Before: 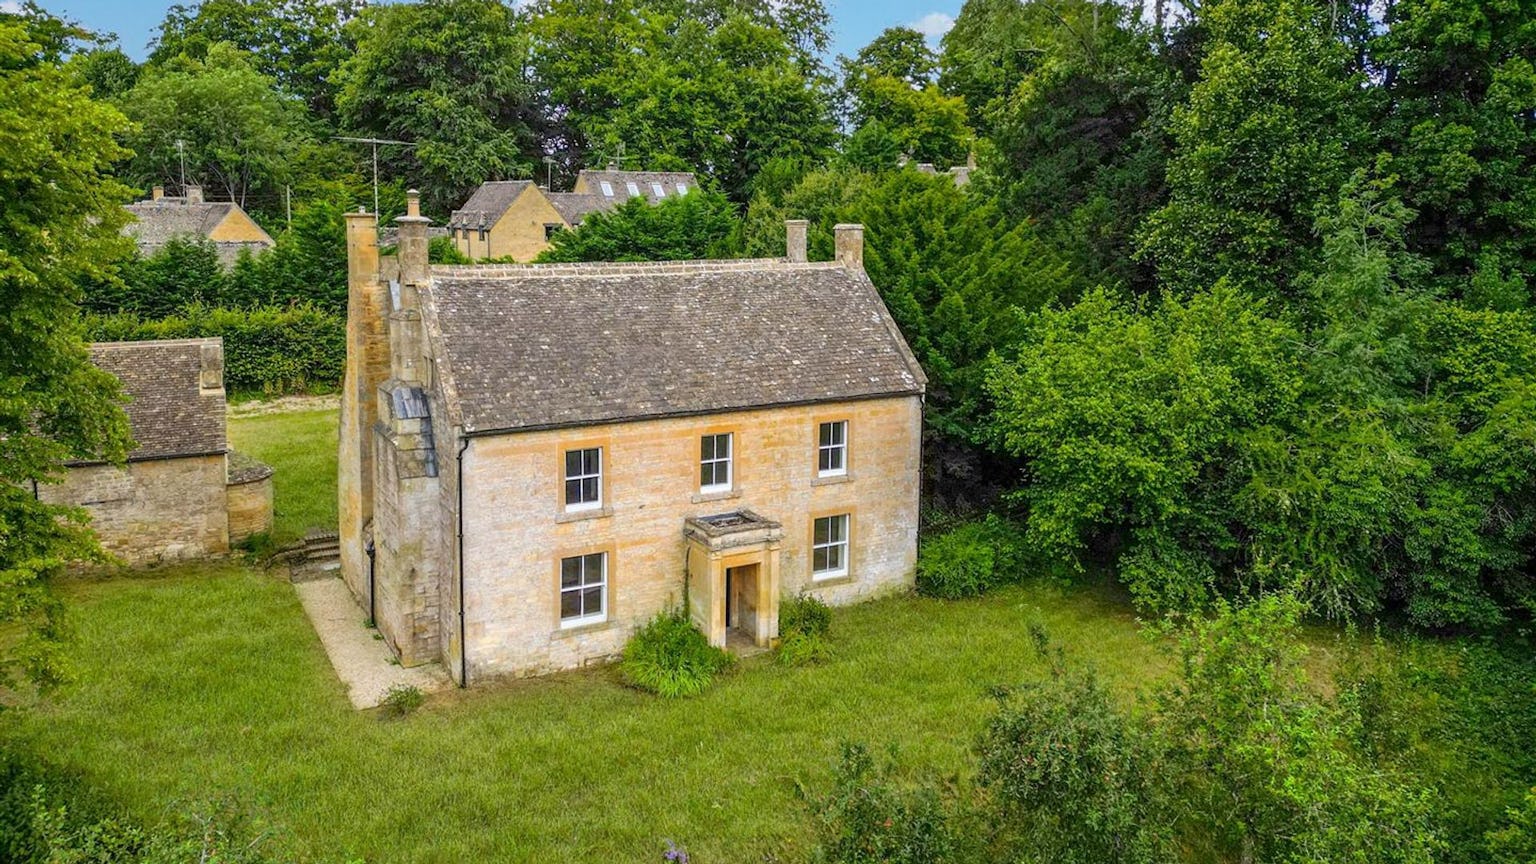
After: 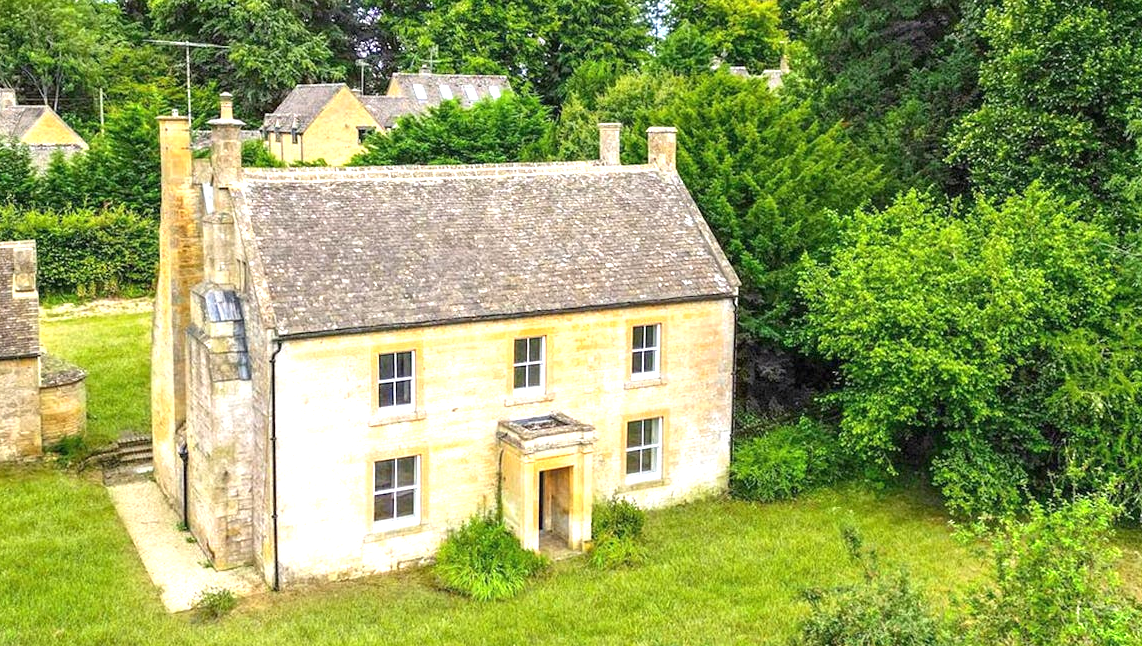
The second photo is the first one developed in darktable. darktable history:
exposure: black level correction 0, exposure 1.101 EV, compensate exposure bias true, compensate highlight preservation false
crop and rotate: left 12.213%, top 11.34%, right 13.376%, bottom 13.876%
